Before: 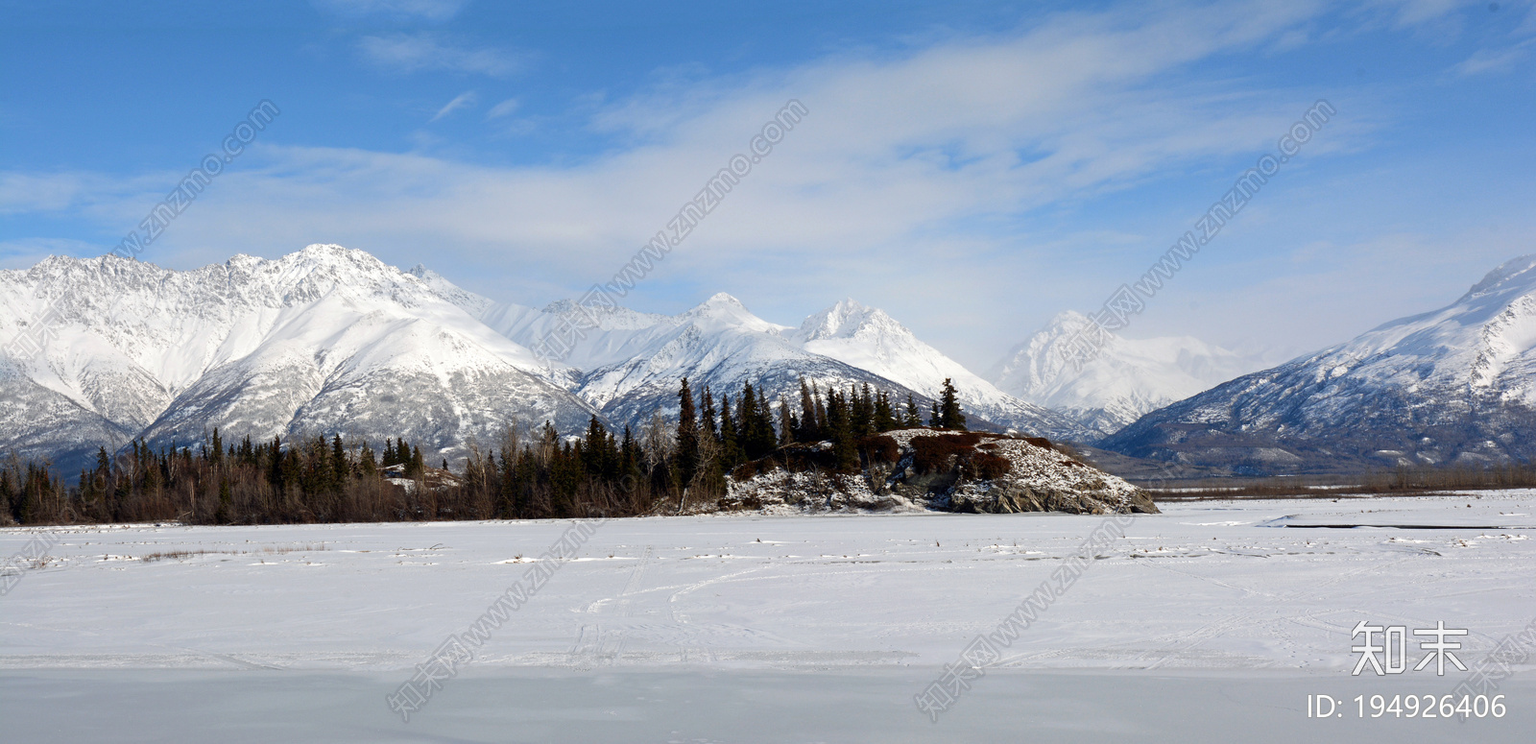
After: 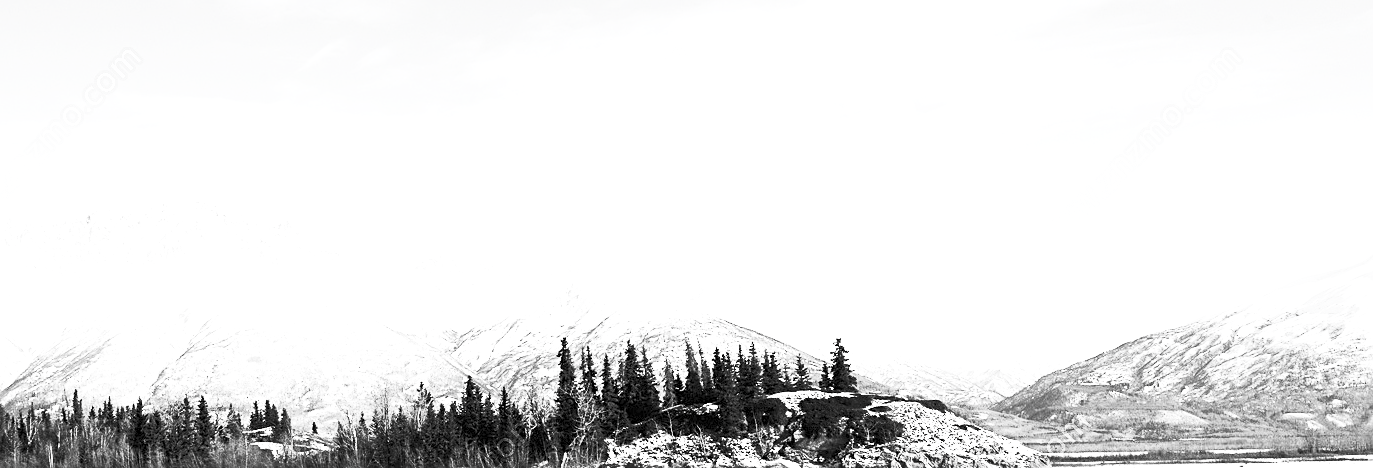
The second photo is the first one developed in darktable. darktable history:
exposure: exposure 1.519 EV, compensate exposure bias true, compensate highlight preservation false
sharpen: on, module defaults
contrast brightness saturation: contrast 0.541, brightness 0.47, saturation -0.996
crop and rotate: left 9.327%, top 7.313%, right 4.827%, bottom 32.294%
